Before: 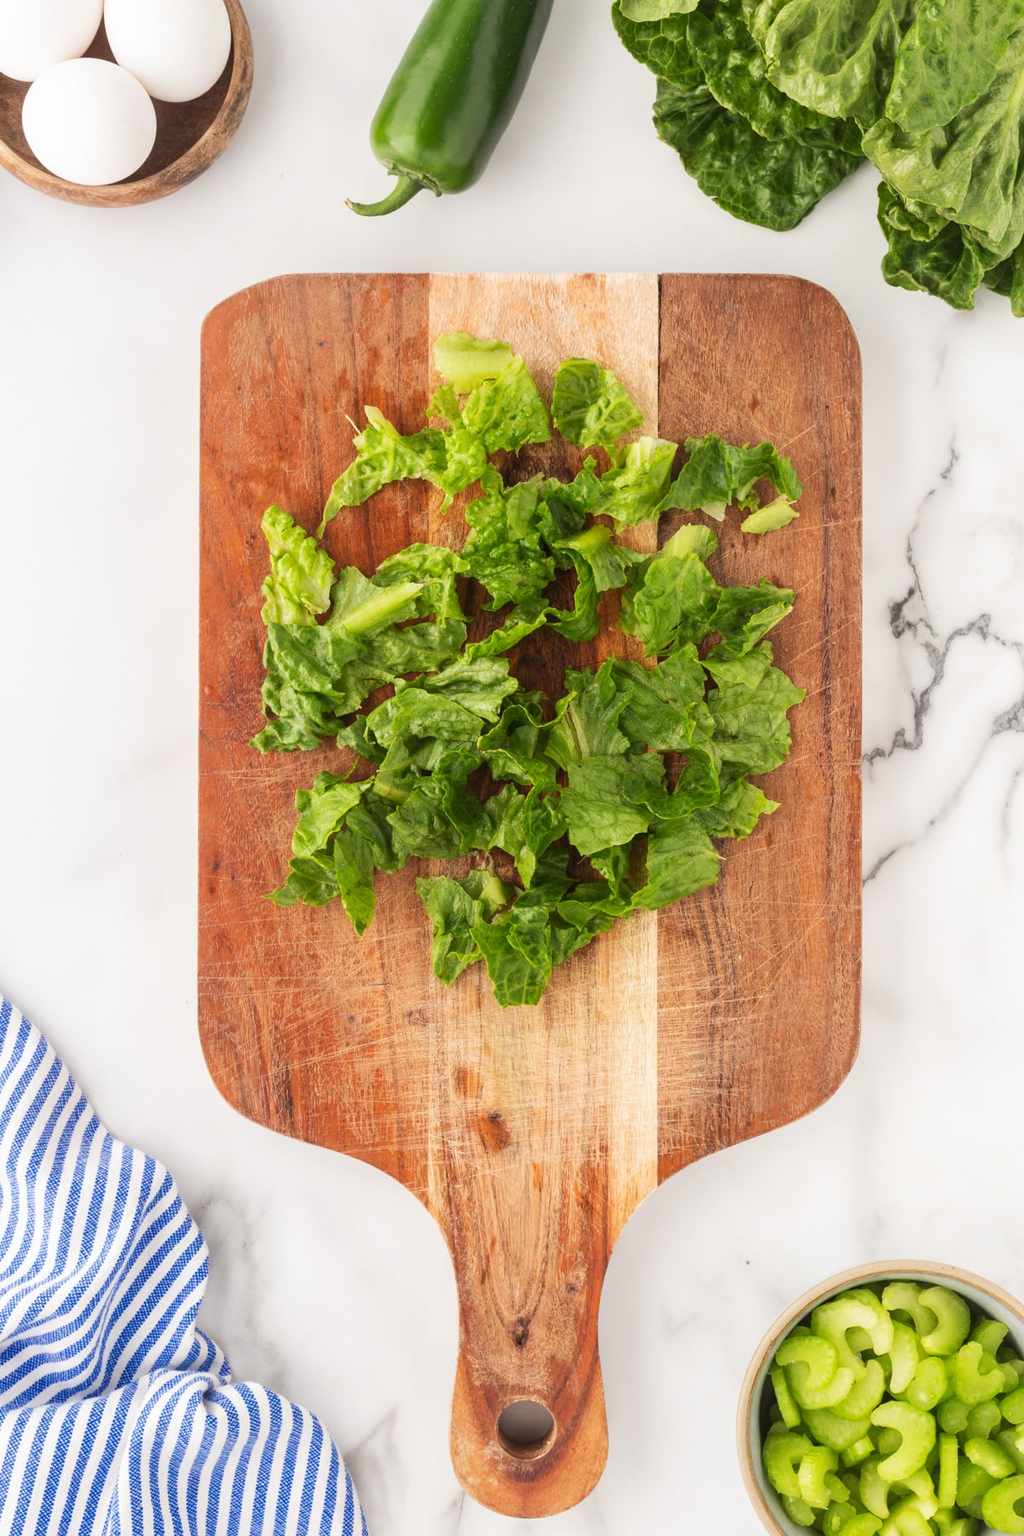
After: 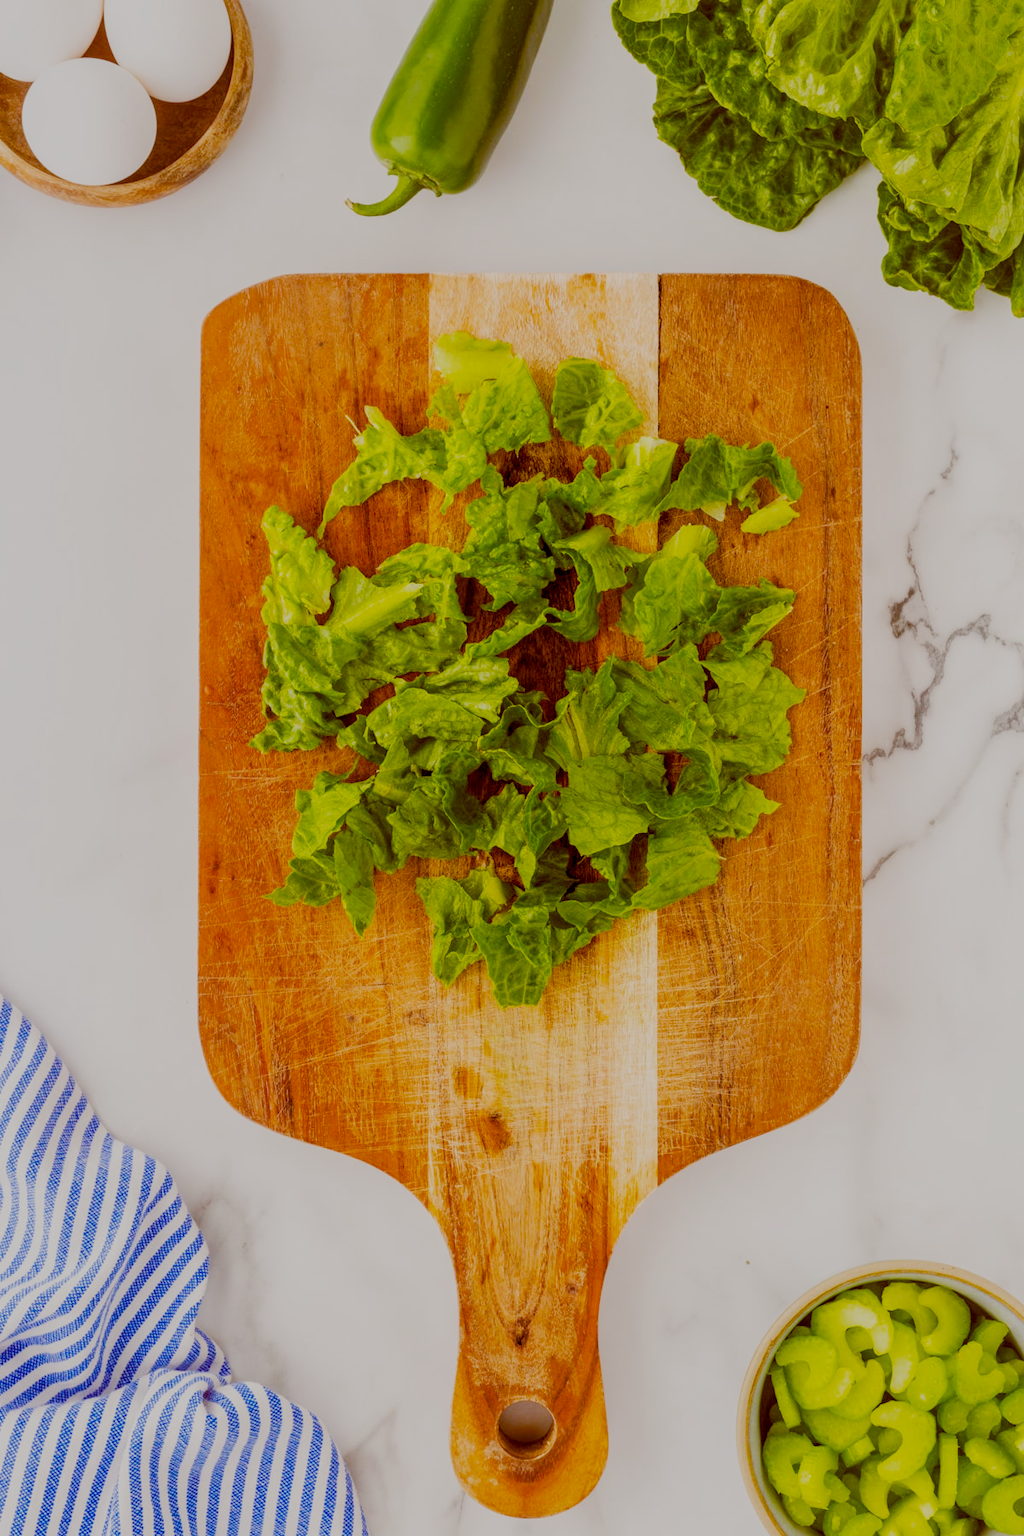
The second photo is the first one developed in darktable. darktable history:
filmic rgb: black relative exposure -7.65 EV, white relative exposure 4.56 EV, hardness 3.61, preserve chrominance no, color science v5 (2021)
color balance rgb: global offset › chroma 0.404%, global offset › hue 31.81°, perceptual saturation grading › global saturation 30.609%, global vibrance 23.923%, contrast -24.391%
local contrast: on, module defaults
